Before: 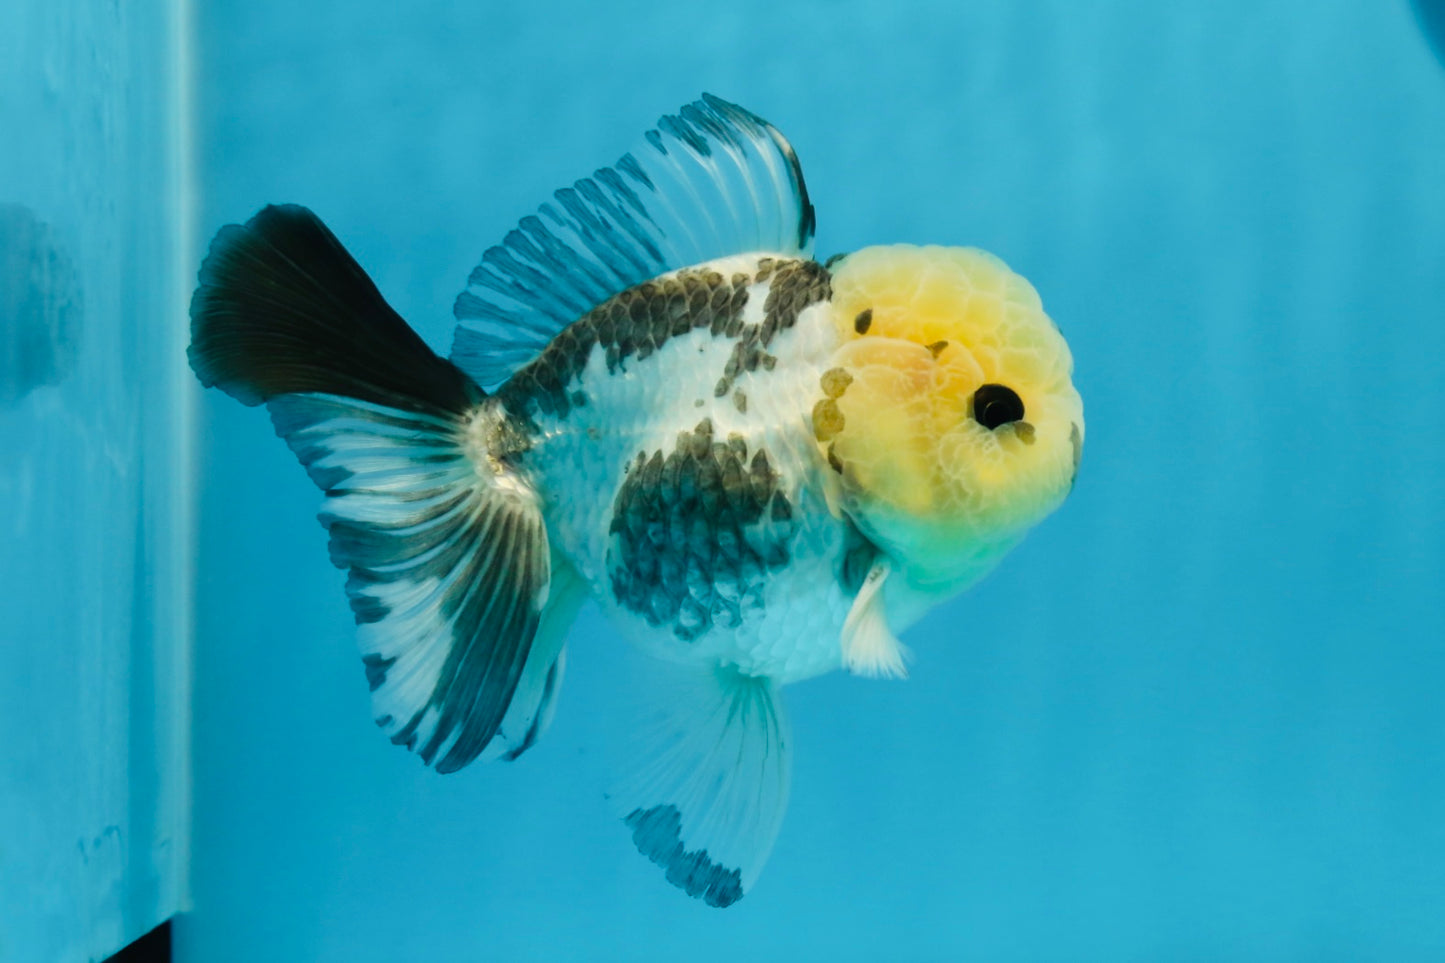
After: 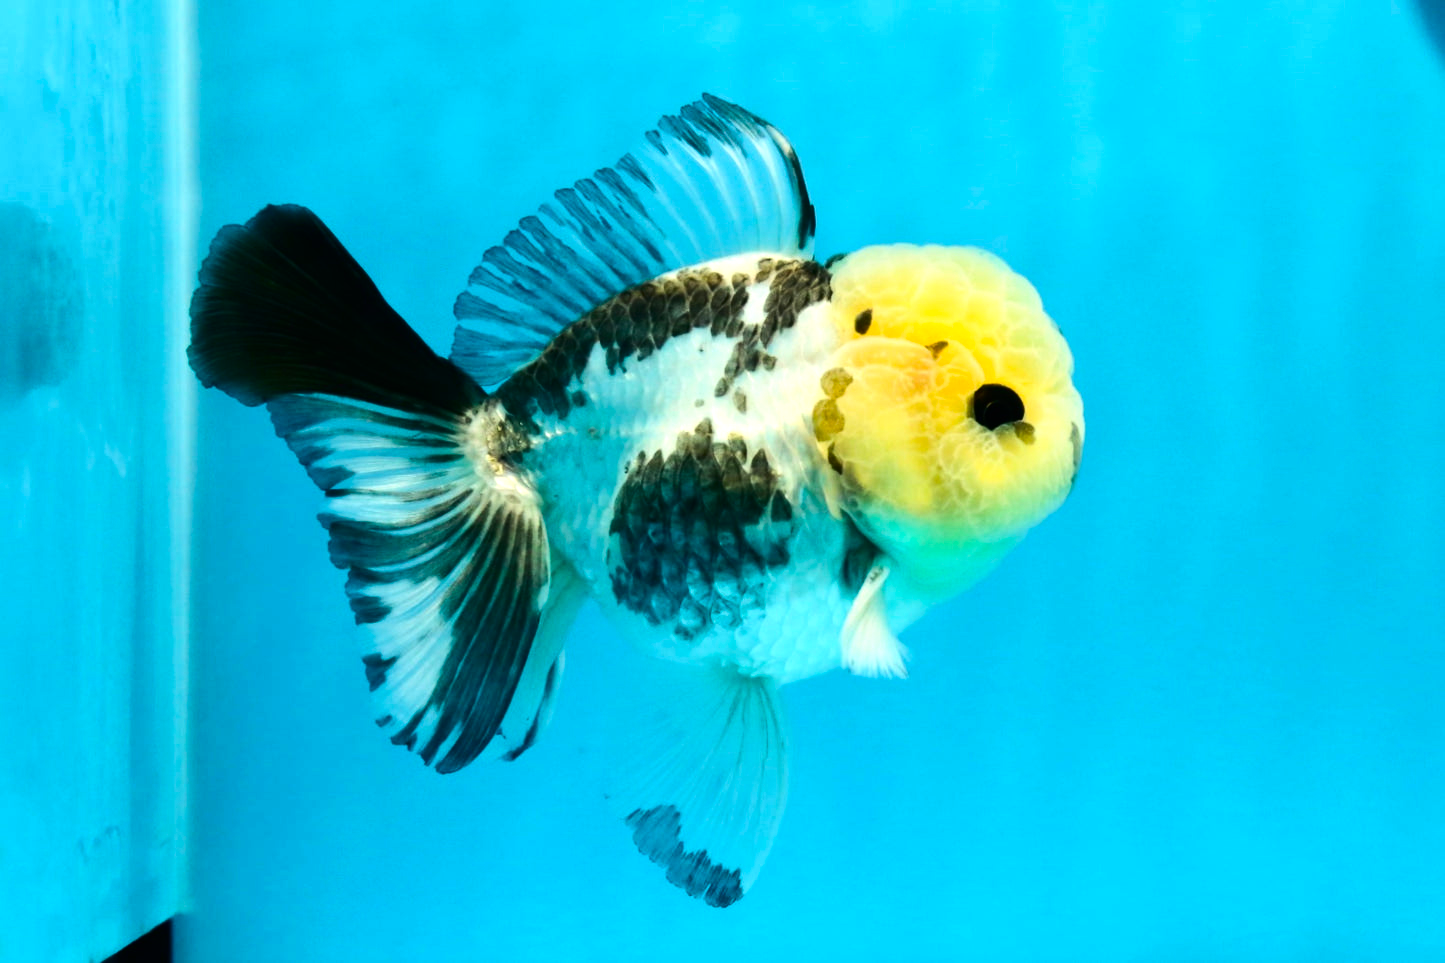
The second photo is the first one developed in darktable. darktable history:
contrast brightness saturation: contrast 0.13, brightness -0.05, saturation 0.16
tone equalizer: -8 EV -0.75 EV, -7 EV -0.7 EV, -6 EV -0.6 EV, -5 EV -0.4 EV, -3 EV 0.4 EV, -2 EV 0.6 EV, -1 EV 0.7 EV, +0 EV 0.75 EV, edges refinement/feathering 500, mask exposure compensation -1.57 EV, preserve details no
